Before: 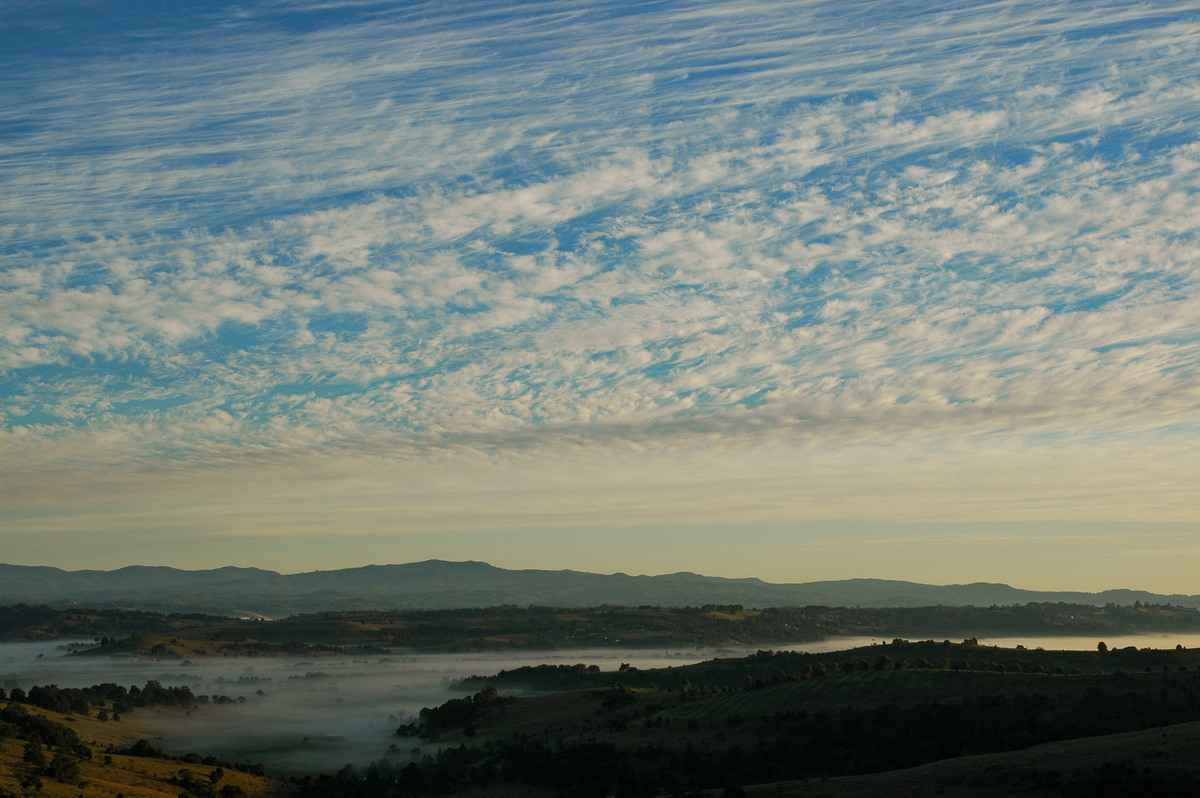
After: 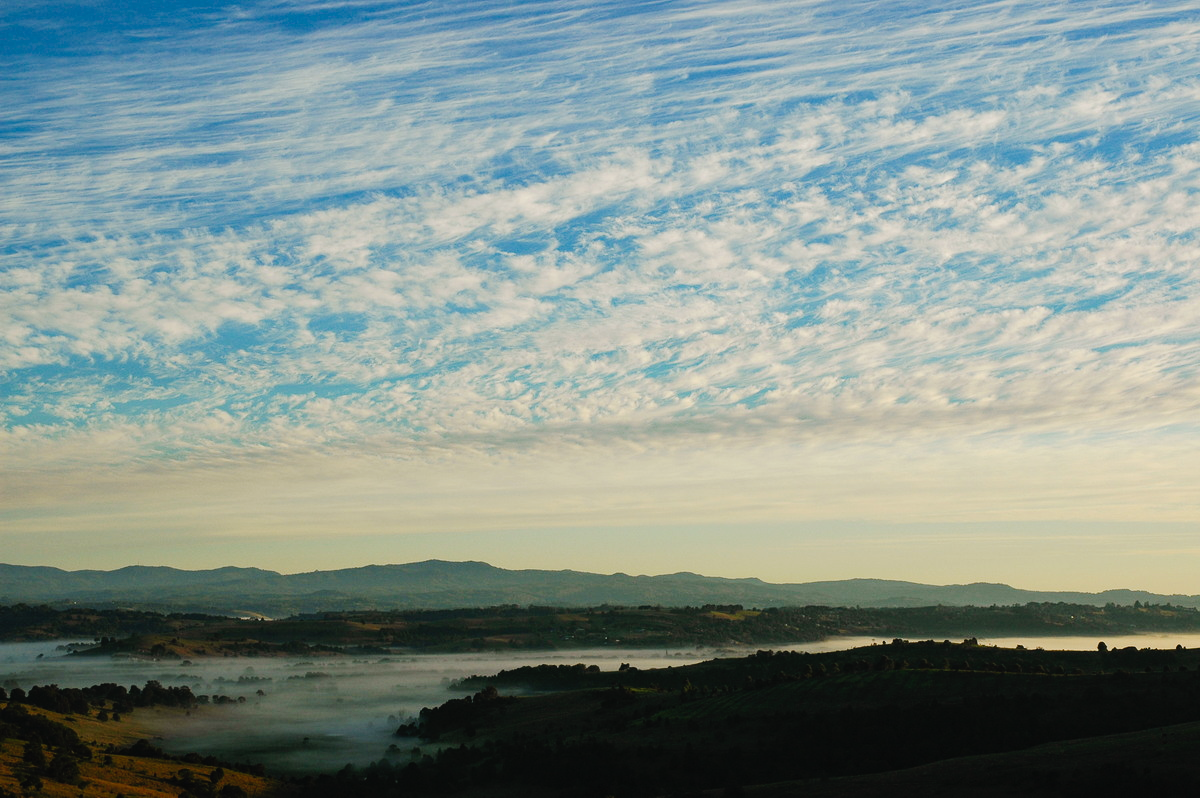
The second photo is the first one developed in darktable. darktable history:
tone curve: curves: ch0 [(0, 0.023) (0.087, 0.065) (0.184, 0.168) (0.45, 0.54) (0.57, 0.683) (0.722, 0.825) (0.877, 0.948) (1, 1)]; ch1 [(0, 0) (0.388, 0.369) (0.44, 0.44) (0.489, 0.481) (0.534, 0.551) (0.657, 0.659) (1, 1)]; ch2 [(0, 0) (0.353, 0.317) (0.408, 0.427) (0.472, 0.46) (0.5, 0.496) (0.537, 0.539) (0.576, 0.592) (0.625, 0.631) (1, 1)], preserve colors none
exposure: black level correction 0.001, compensate highlight preservation false
